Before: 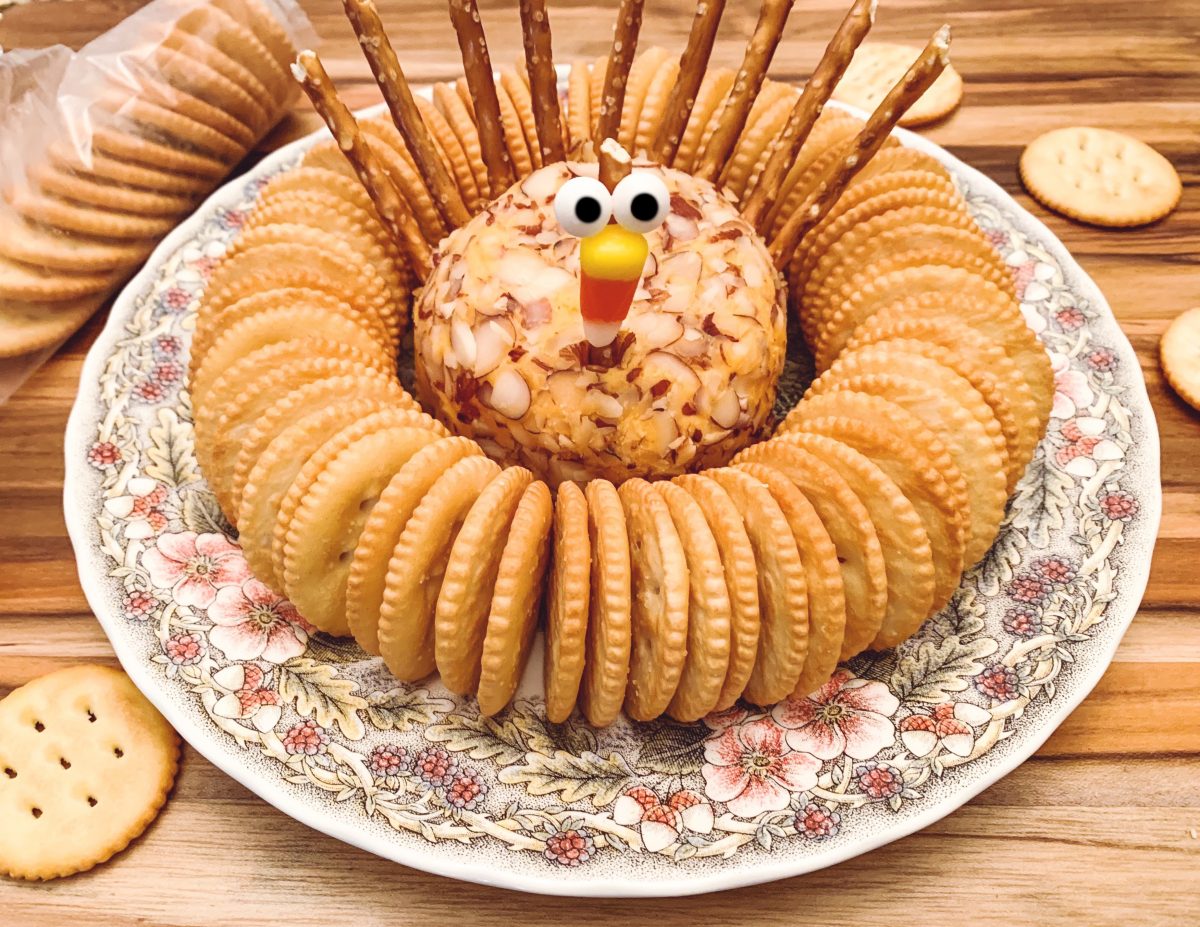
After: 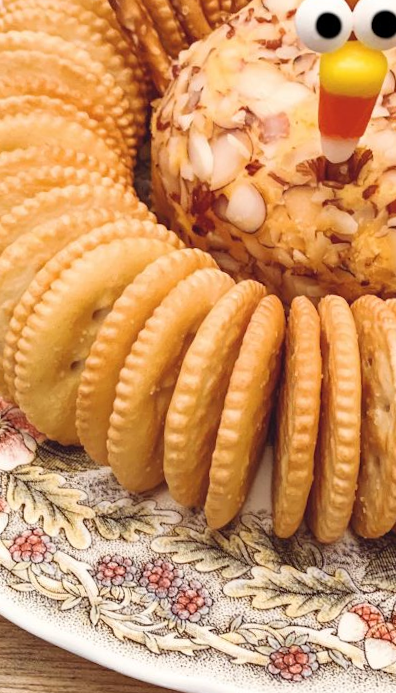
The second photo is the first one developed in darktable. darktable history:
crop and rotate: left 21.77%, top 18.528%, right 44.676%, bottom 2.997%
rotate and perspective: rotation 1.57°, crop left 0.018, crop right 0.982, crop top 0.039, crop bottom 0.961
